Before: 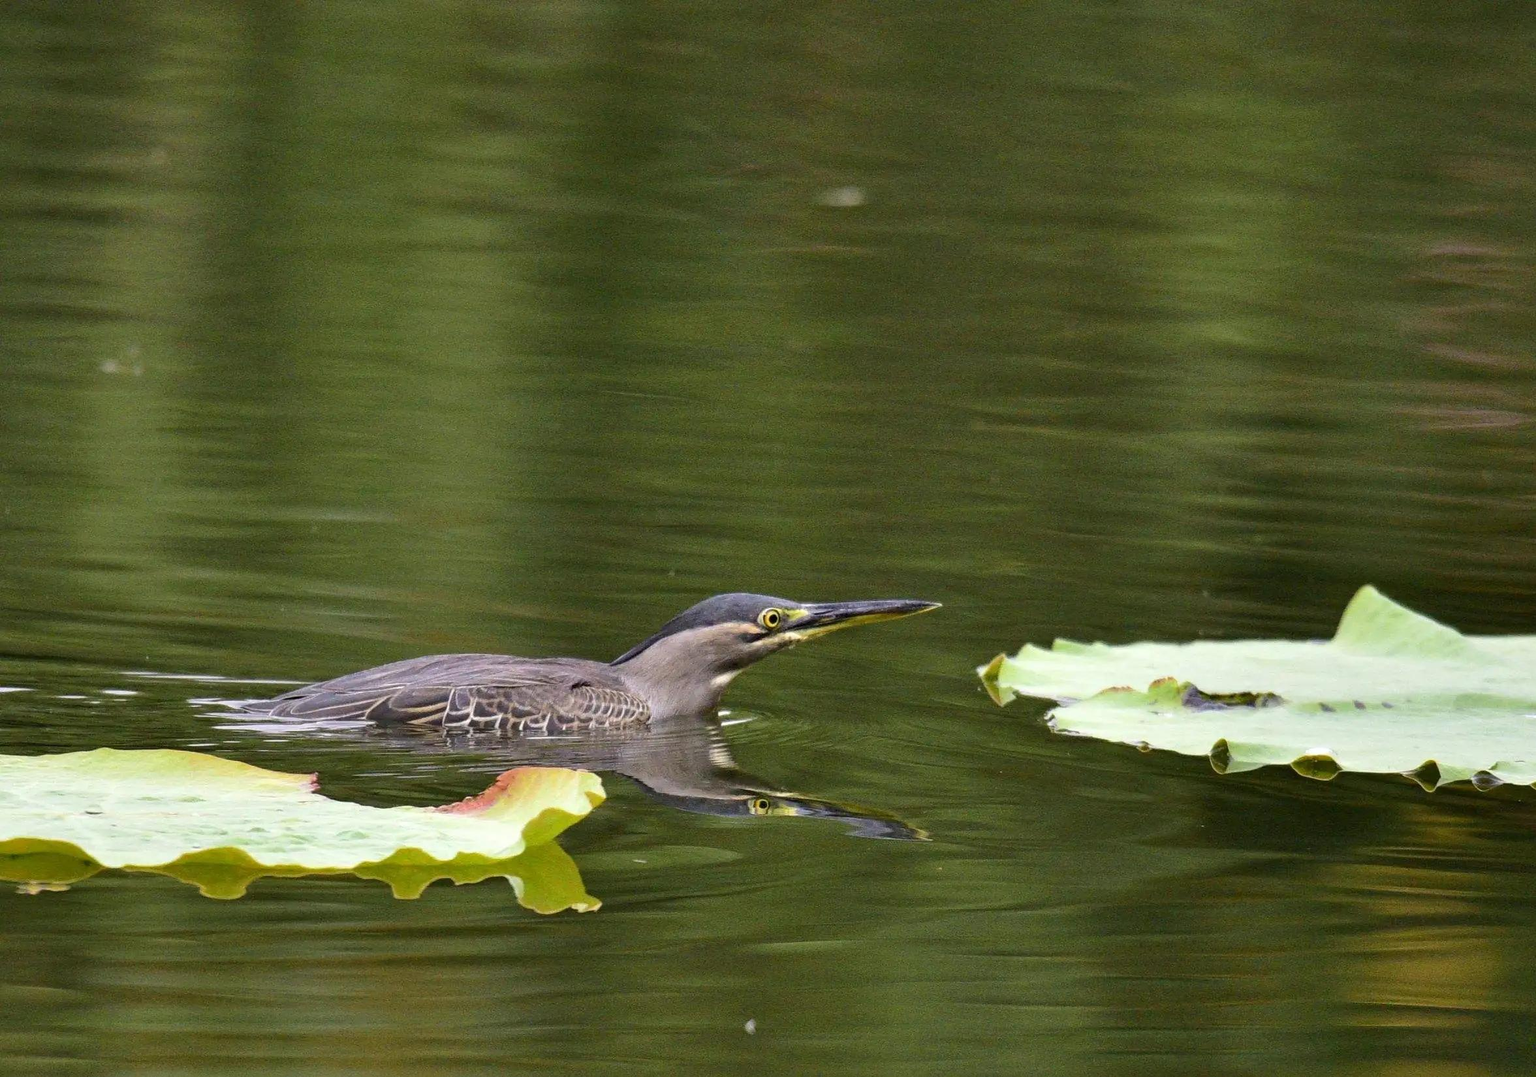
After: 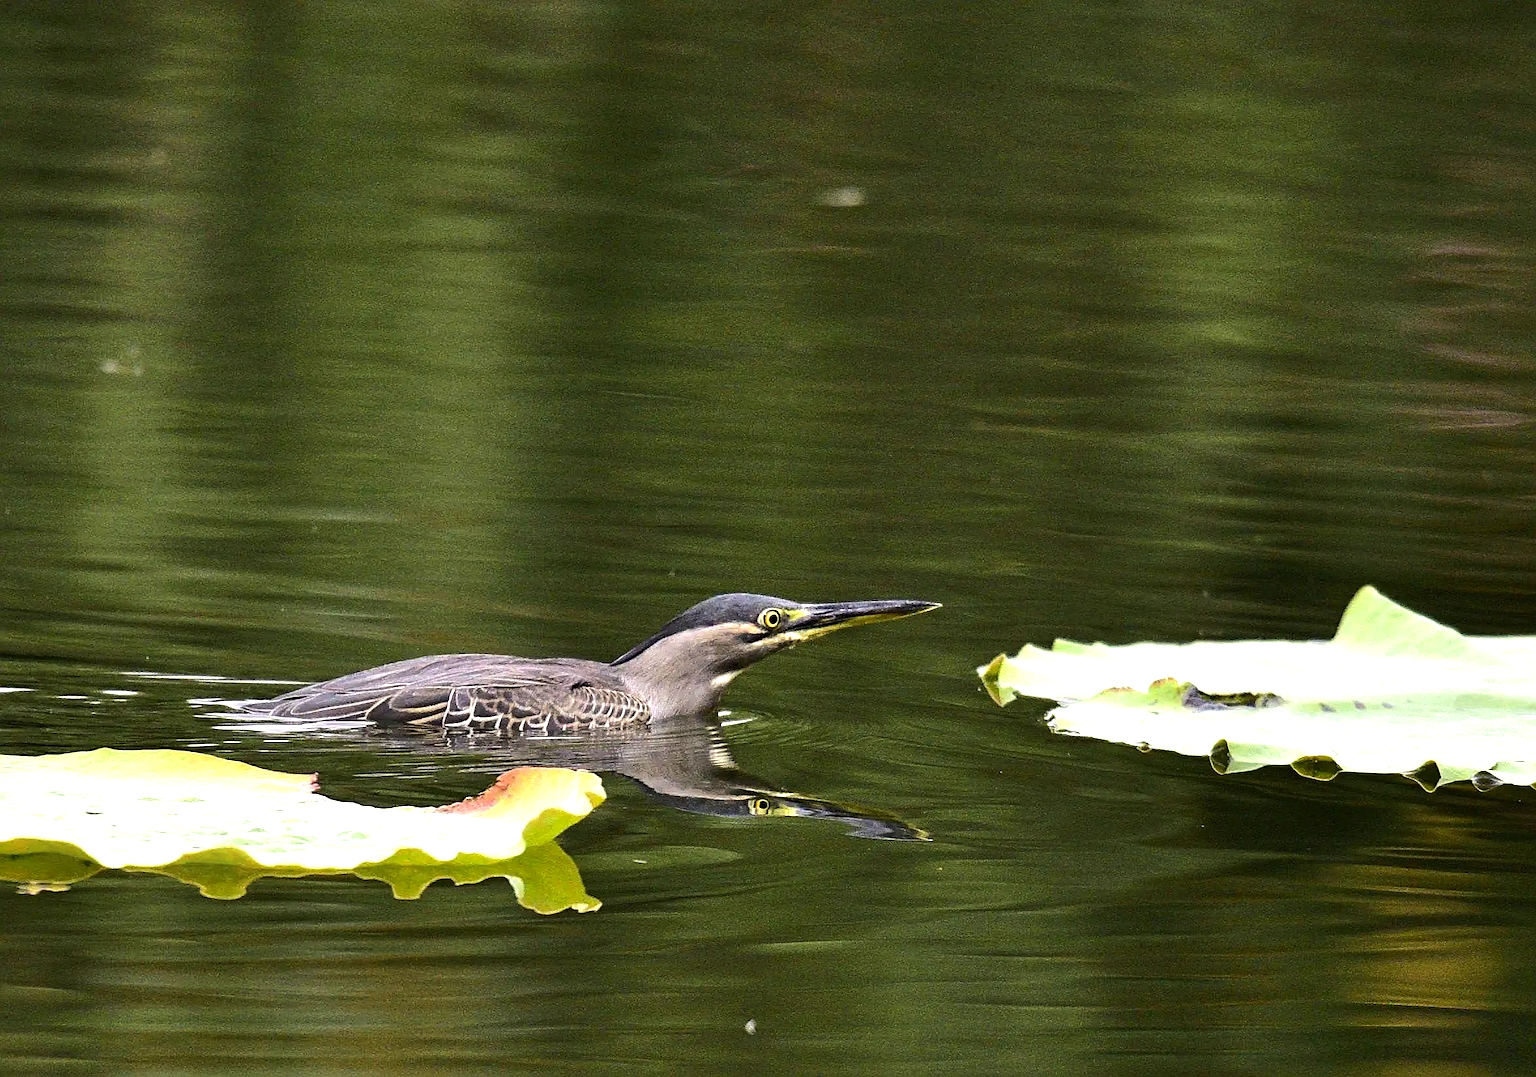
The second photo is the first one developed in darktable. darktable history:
color correction: highlights b* 2.99
tone equalizer: -8 EV -0.735 EV, -7 EV -0.74 EV, -6 EV -0.566 EV, -5 EV -0.389 EV, -3 EV 0.4 EV, -2 EV 0.6 EV, -1 EV 0.698 EV, +0 EV 0.766 EV, edges refinement/feathering 500, mask exposure compensation -1.57 EV, preserve details no
shadows and highlights: shadows -25.54, highlights 51.6, soften with gaussian
sharpen: on, module defaults
